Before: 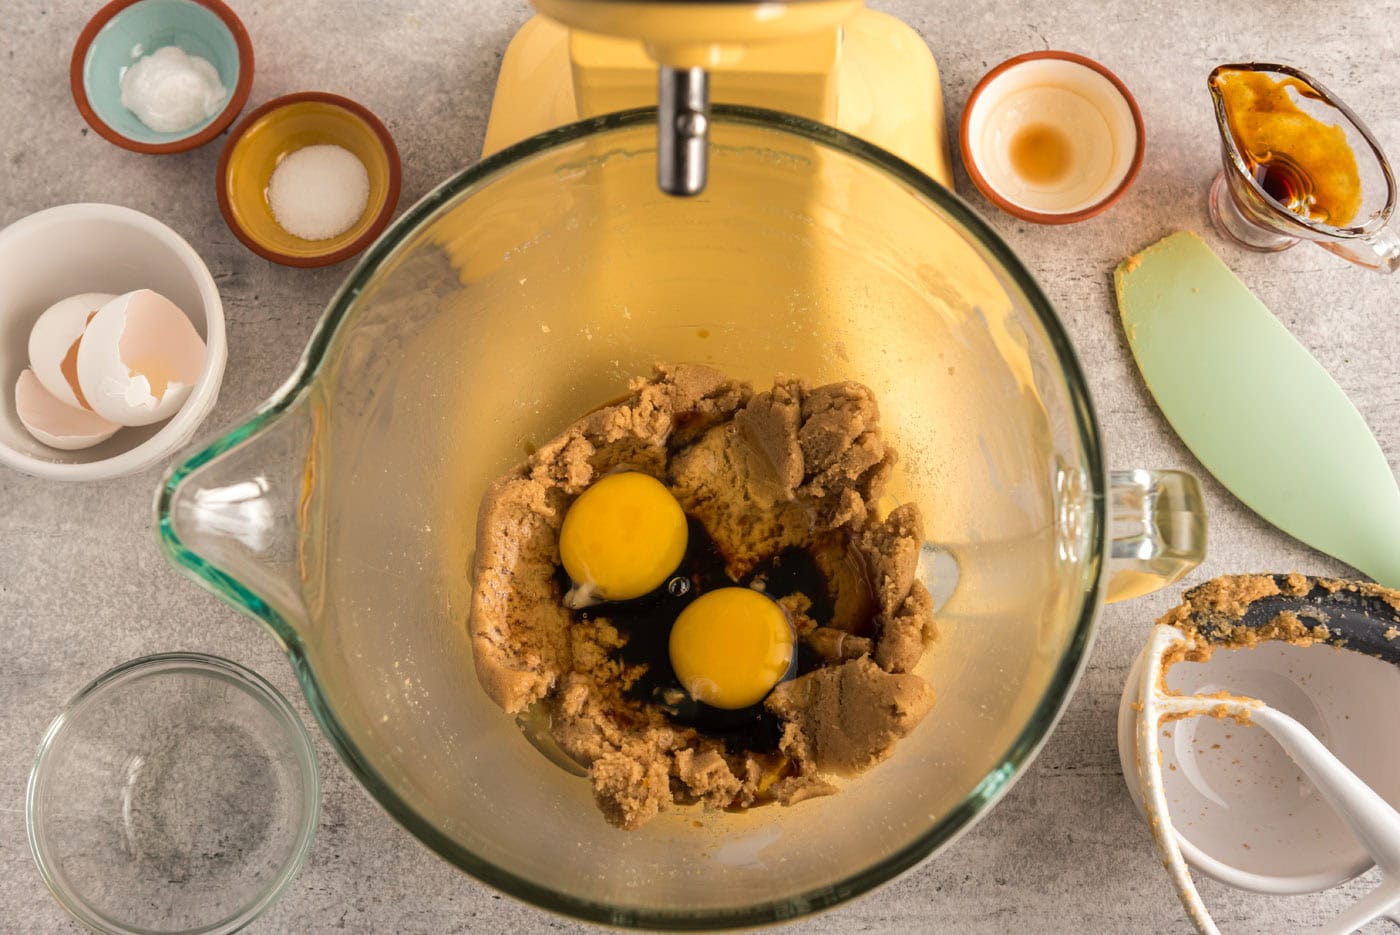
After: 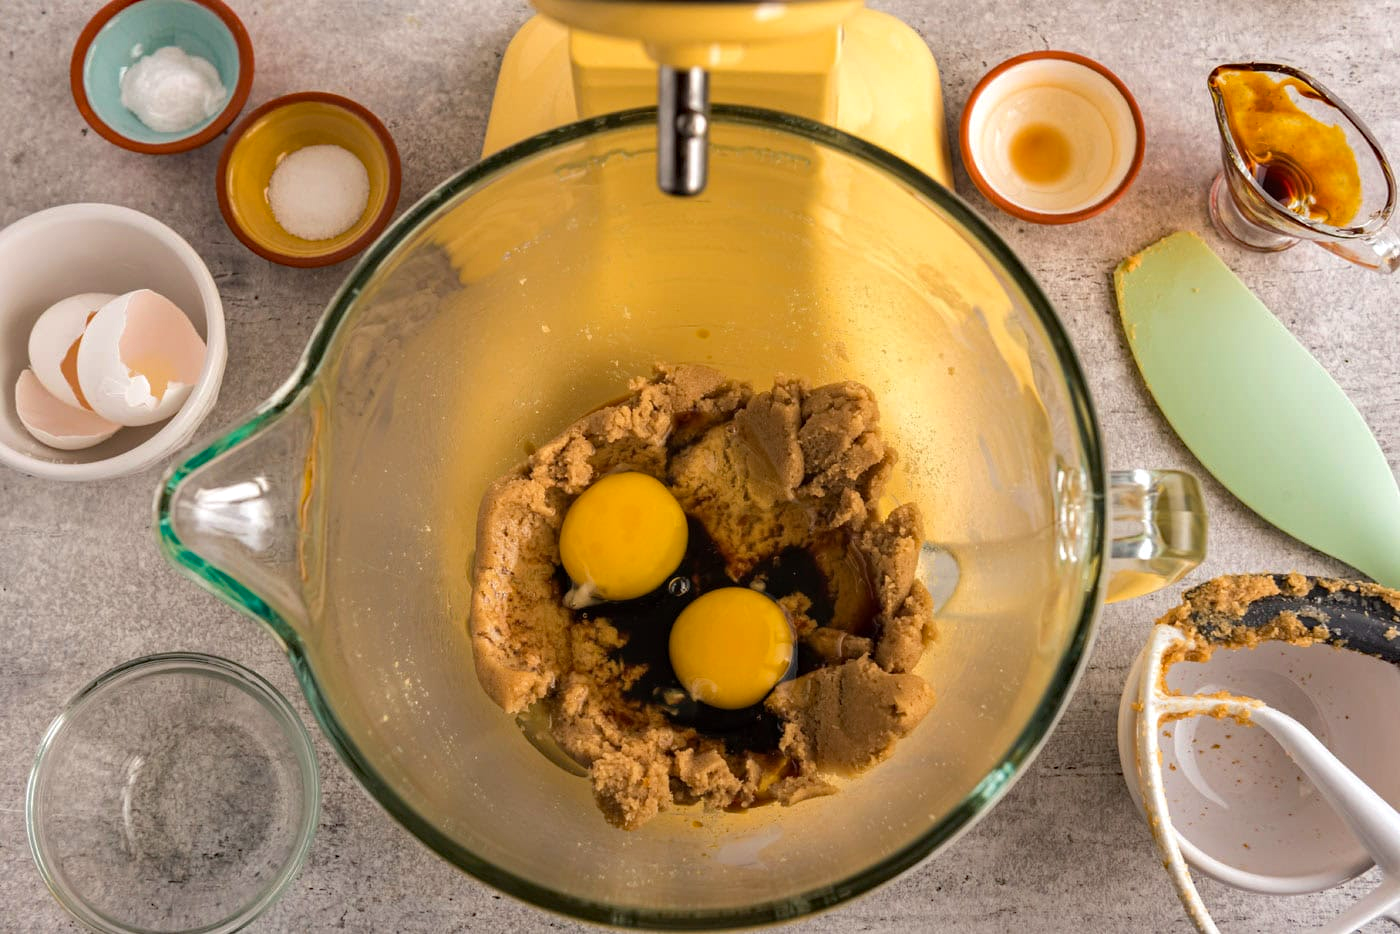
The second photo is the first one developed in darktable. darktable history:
crop: bottom 0.071%
haze removal: strength 0.29, distance 0.25, compatibility mode true, adaptive false
